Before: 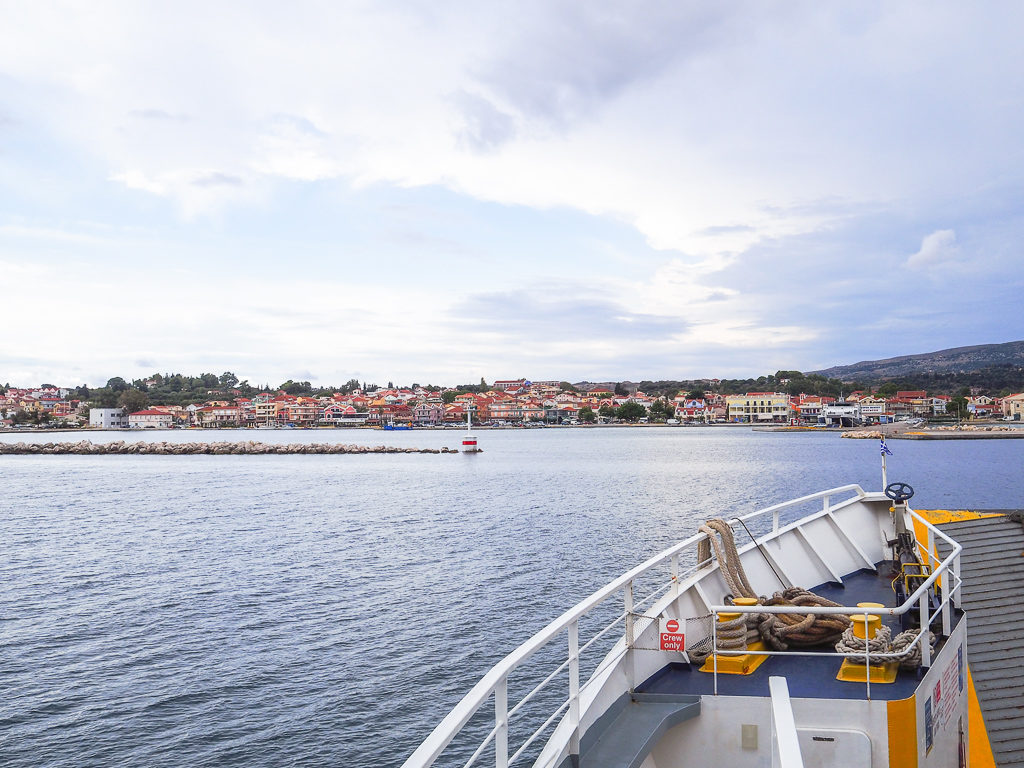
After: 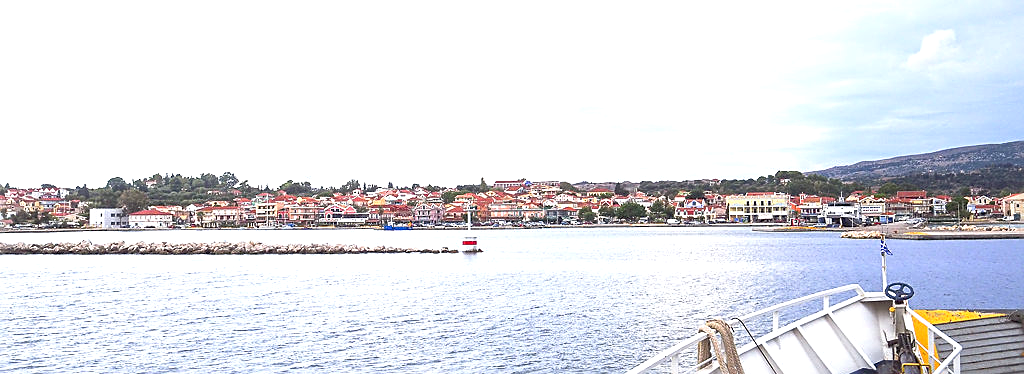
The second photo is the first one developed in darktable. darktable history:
sharpen: on, module defaults
exposure: black level correction 0, exposure 0.692 EV, compensate highlight preservation false
crop and rotate: top 26.051%, bottom 25.233%
shadows and highlights: shadows 43.17, highlights 7.07
